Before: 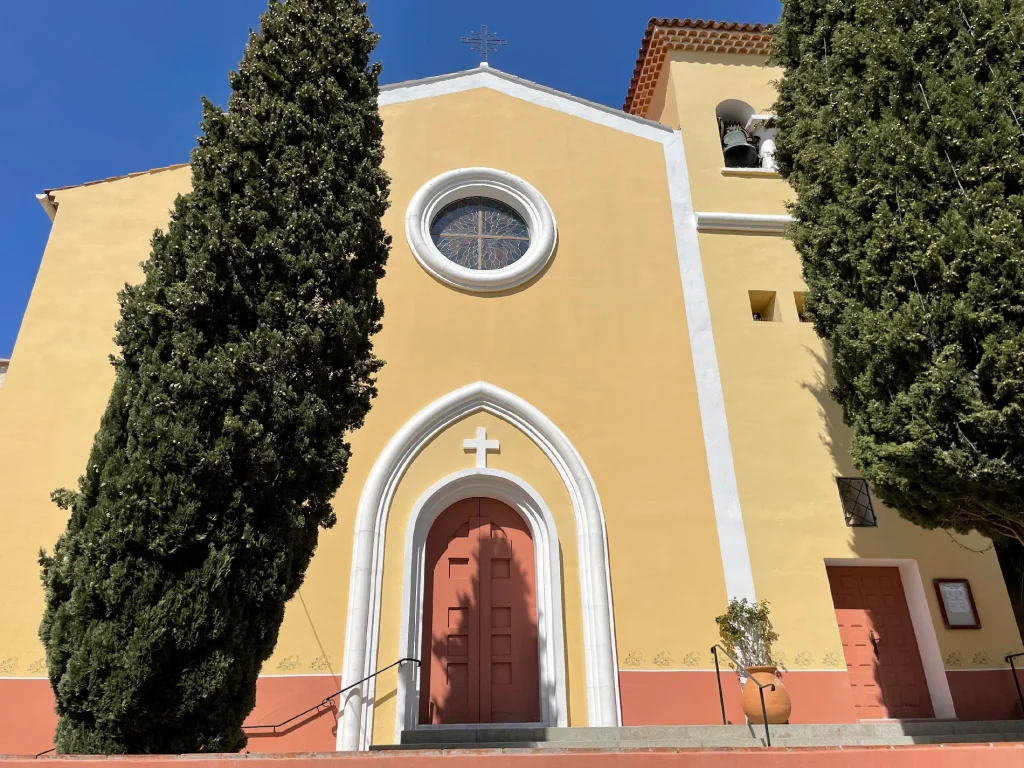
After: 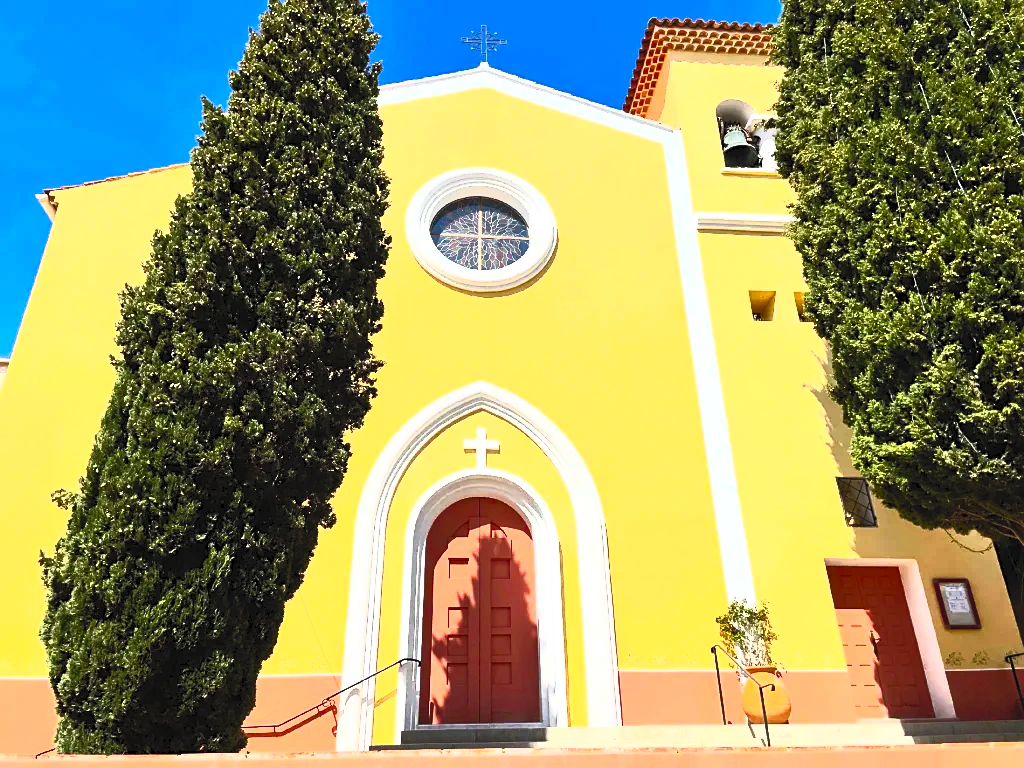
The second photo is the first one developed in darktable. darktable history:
sharpen: amount 0.2
rgb curve: curves: ch0 [(0, 0) (0.078, 0.051) (0.929, 0.956) (1, 1)], compensate middle gray true
contrast brightness saturation: contrast 1, brightness 1, saturation 1
